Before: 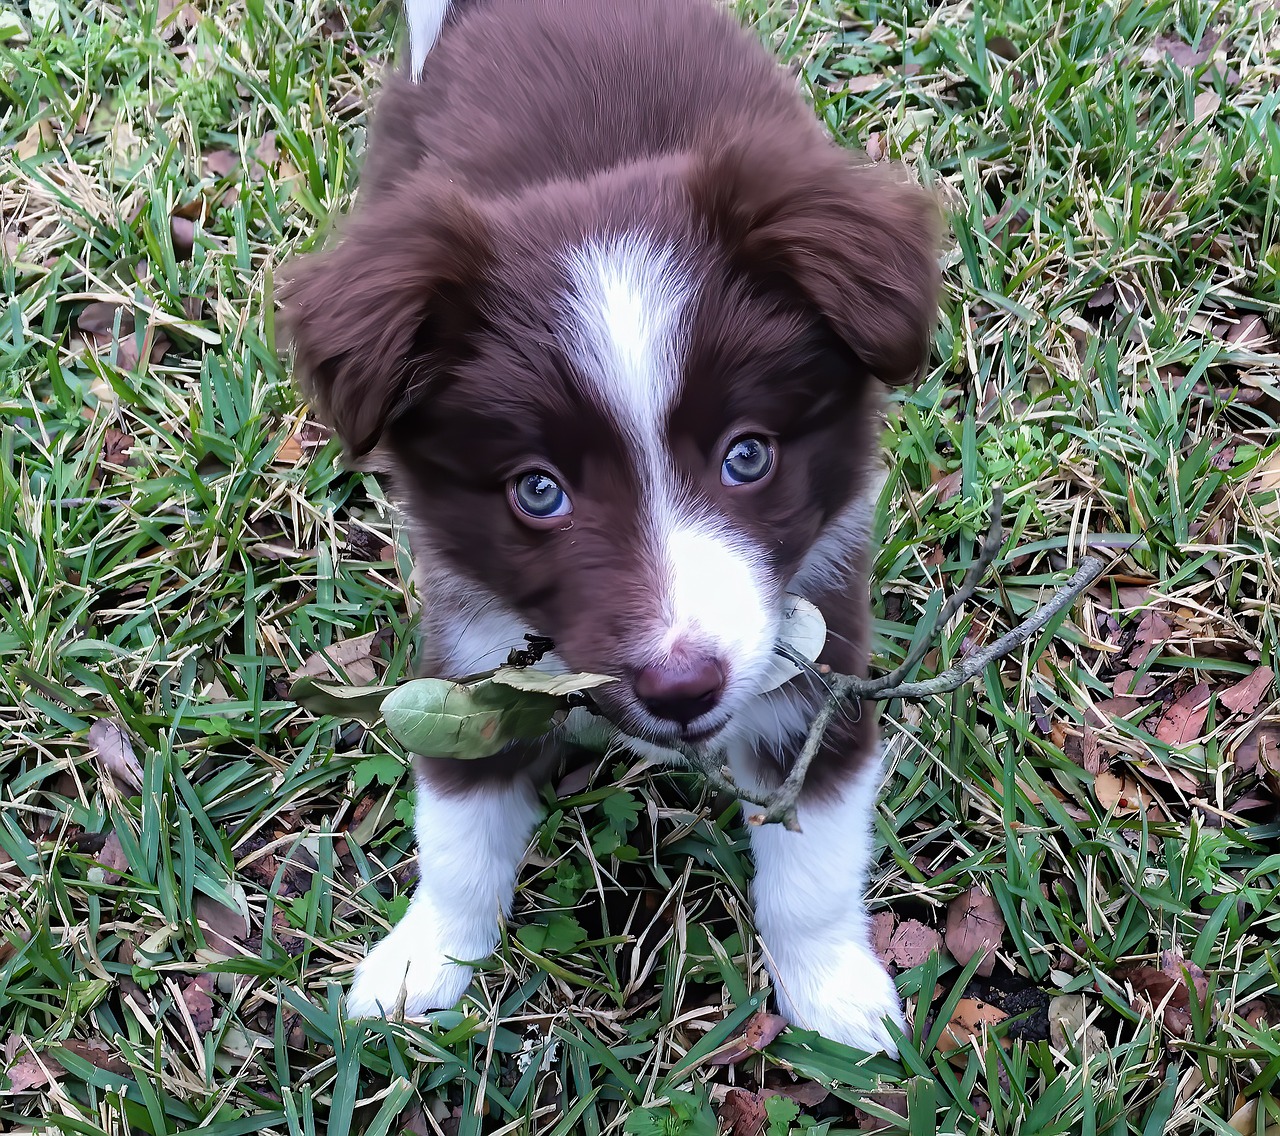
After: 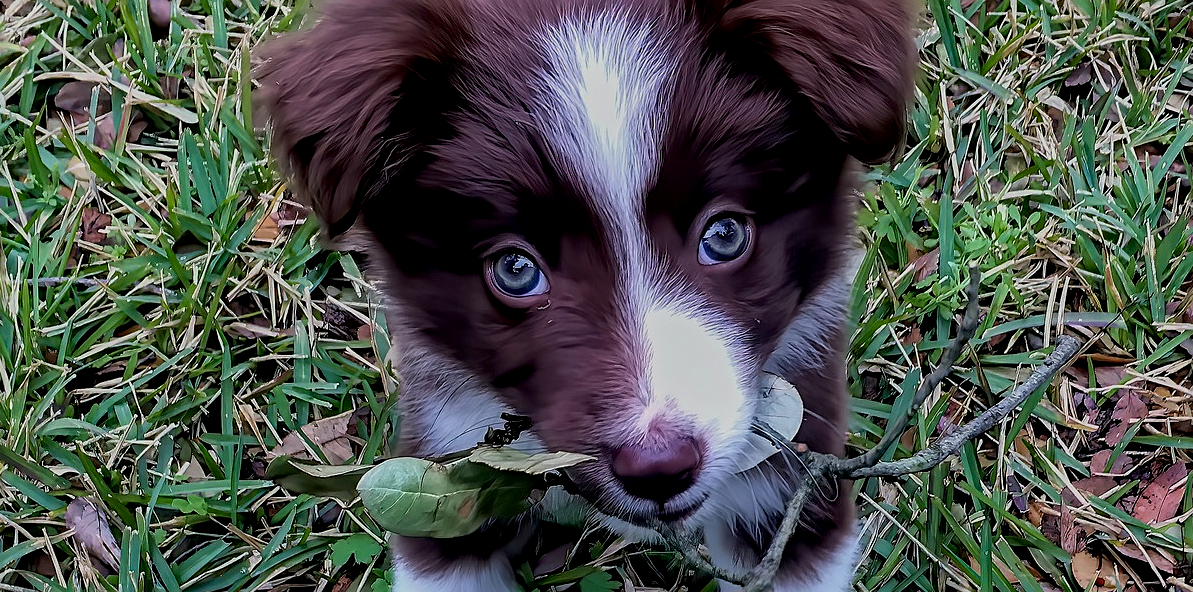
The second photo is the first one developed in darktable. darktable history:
velvia: on, module defaults
crop: left 1.825%, top 19.499%, right 4.917%, bottom 28.386%
local contrast: on, module defaults
tone equalizer: smoothing diameter 2.13%, edges refinement/feathering 15.02, mask exposure compensation -1.57 EV, filter diffusion 5
exposure: black level correction 0.009, exposure -0.617 EV, compensate exposure bias true, compensate highlight preservation false
sharpen: on, module defaults
